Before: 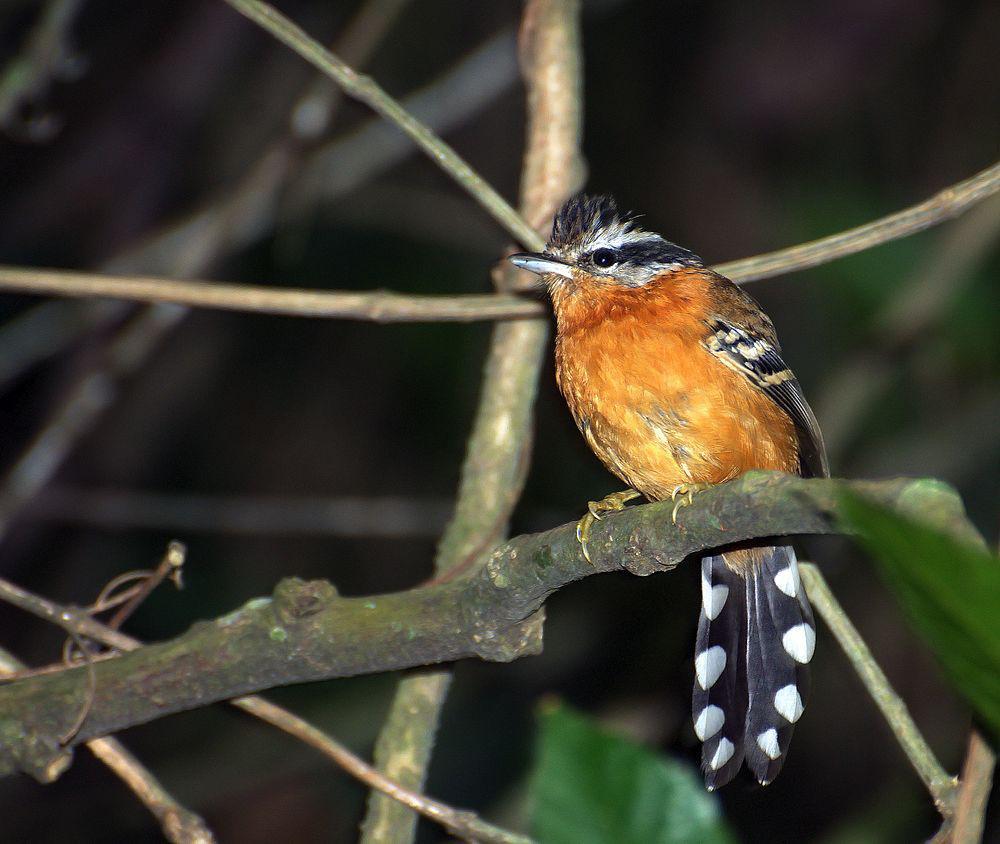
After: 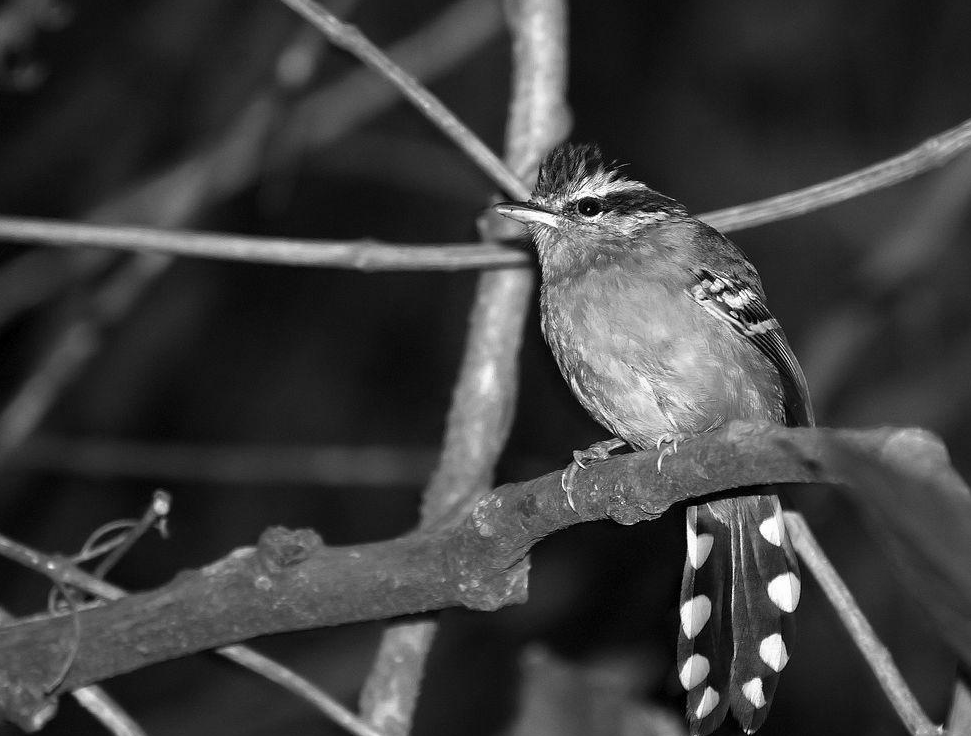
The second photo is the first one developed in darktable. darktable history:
white balance: red 0.982, blue 1.018
crop: left 1.507%, top 6.147%, right 1.379%, bottom 6.637%
monochrome: on, module defaults
